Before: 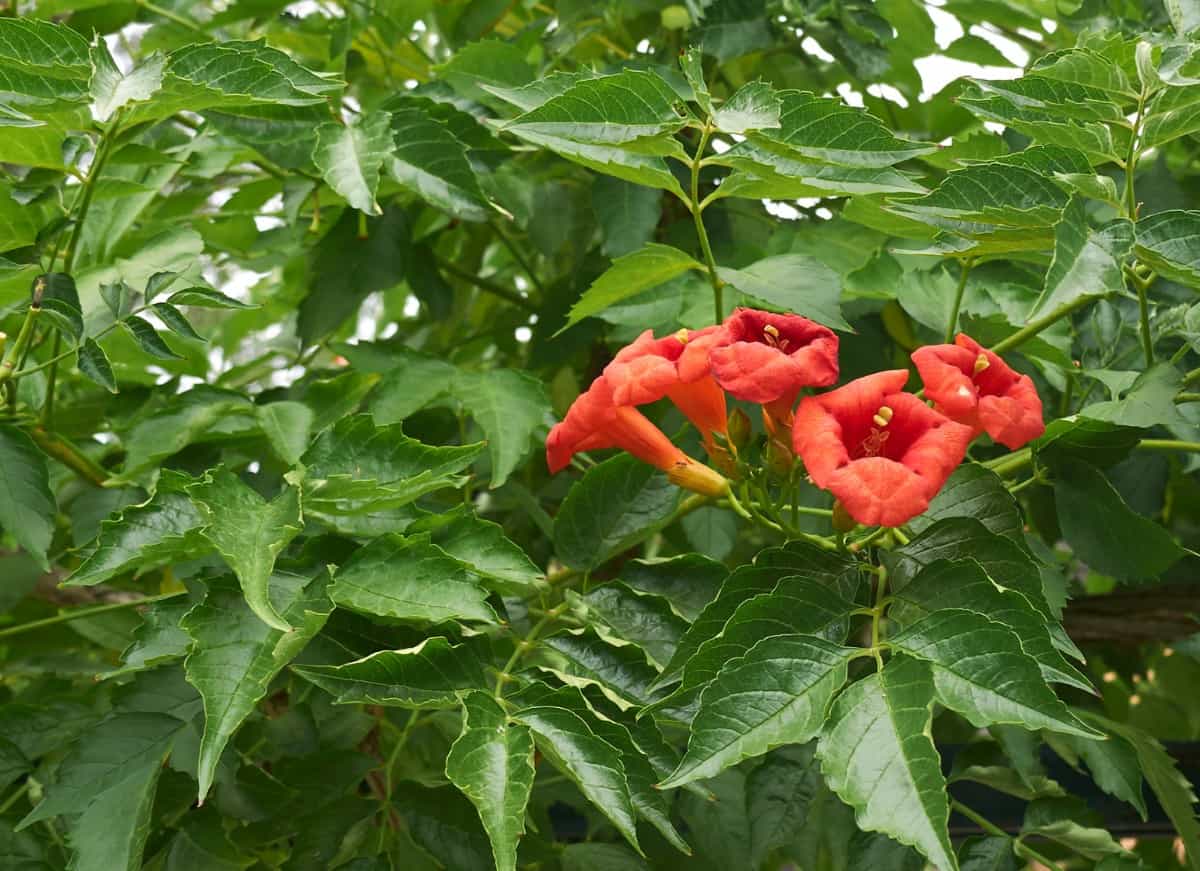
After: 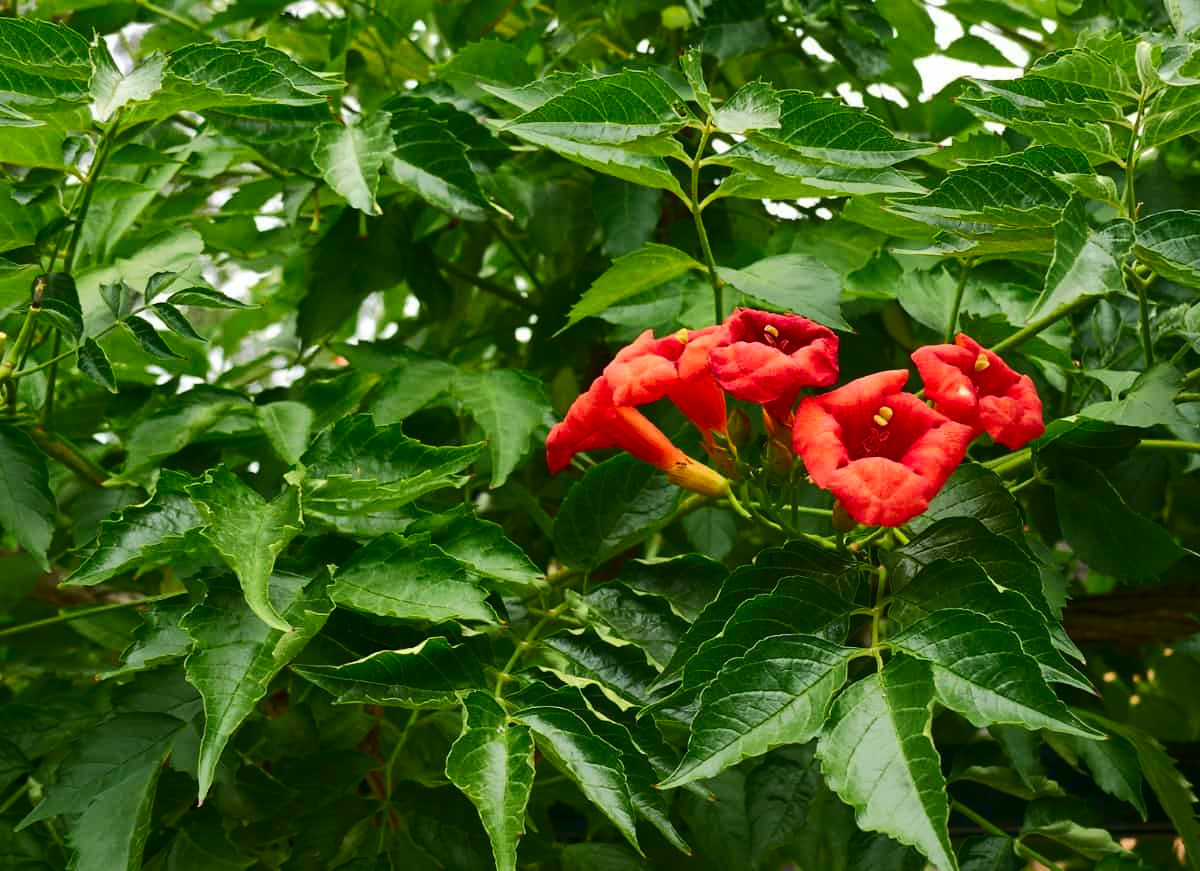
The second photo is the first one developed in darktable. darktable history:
shadows and highlights: shadows 30.12
contrast brightness saturation: contrast 0.207, brightness -0.105, saturation 0.207
